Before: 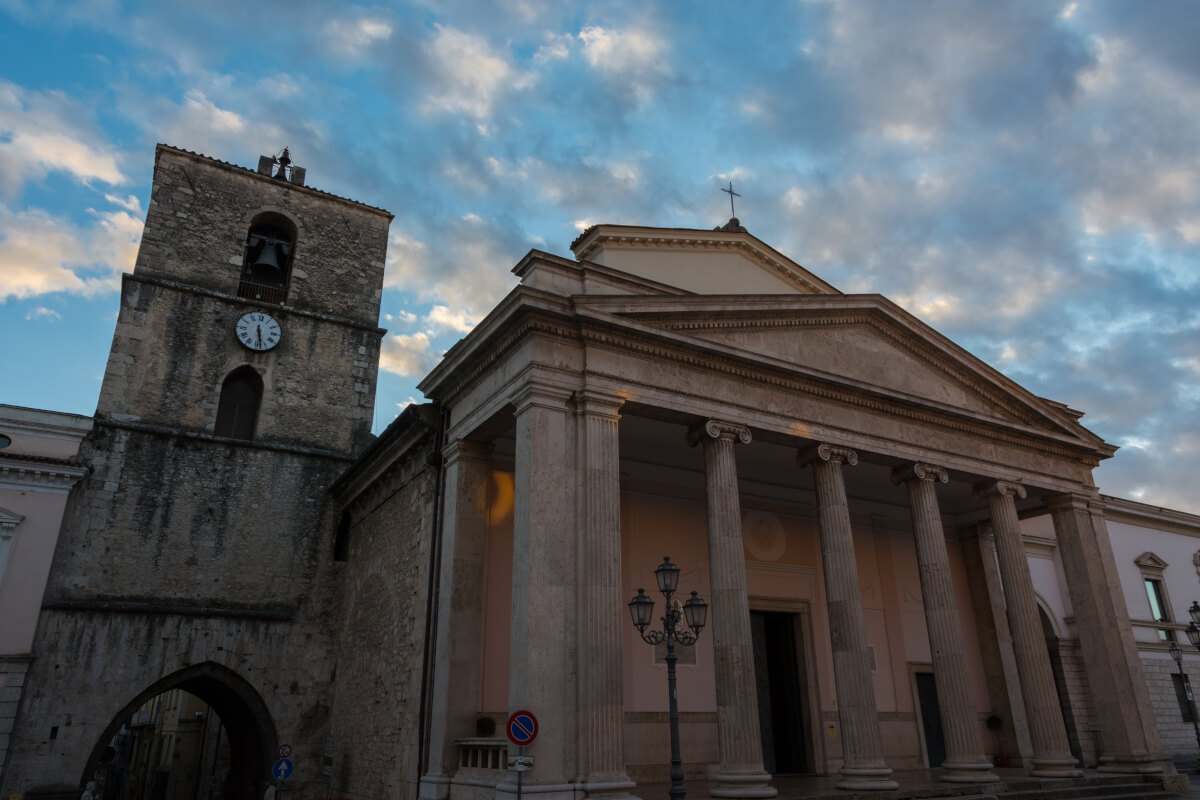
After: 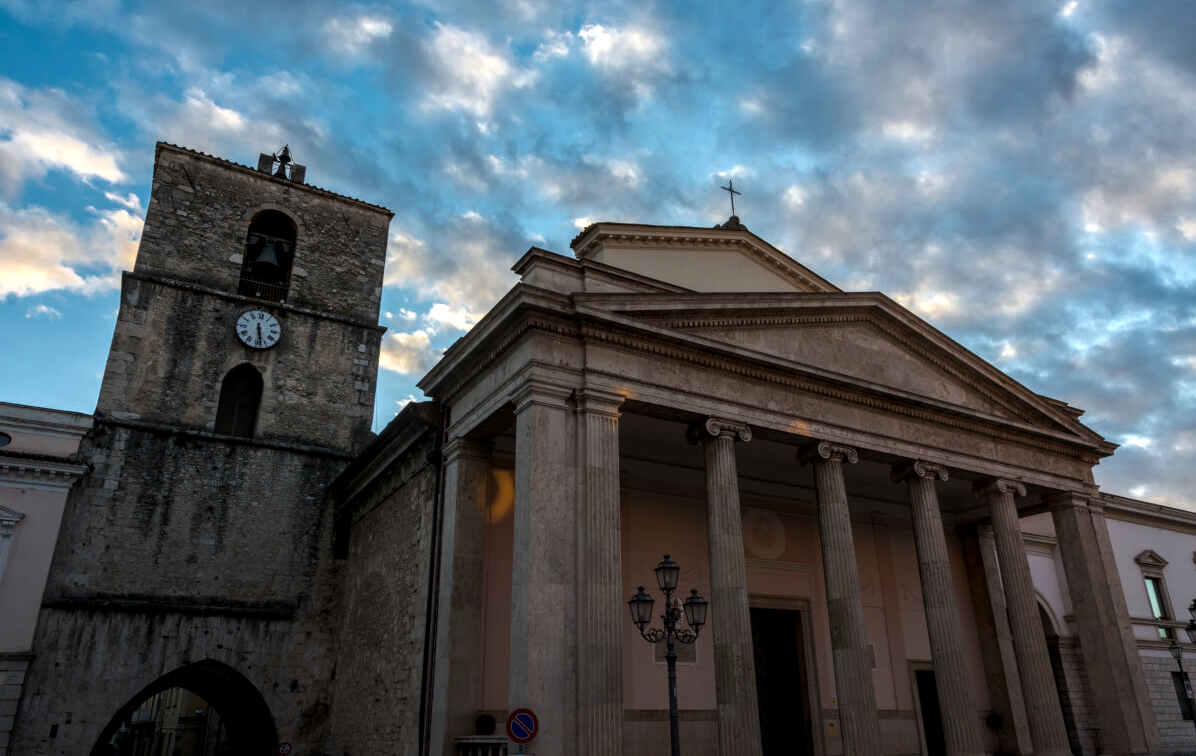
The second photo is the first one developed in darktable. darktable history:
crop: top 0.369%, right 0.257%, bottom 5.103%
local contrast: detail 130%
color balance rgb: perceptual saturation grading › global saturation 0.897%, perceptual brilliance grading › global brilliance 14.378%, perceptual brilliance grading › shadows -35.053%, global vibrance 20%
